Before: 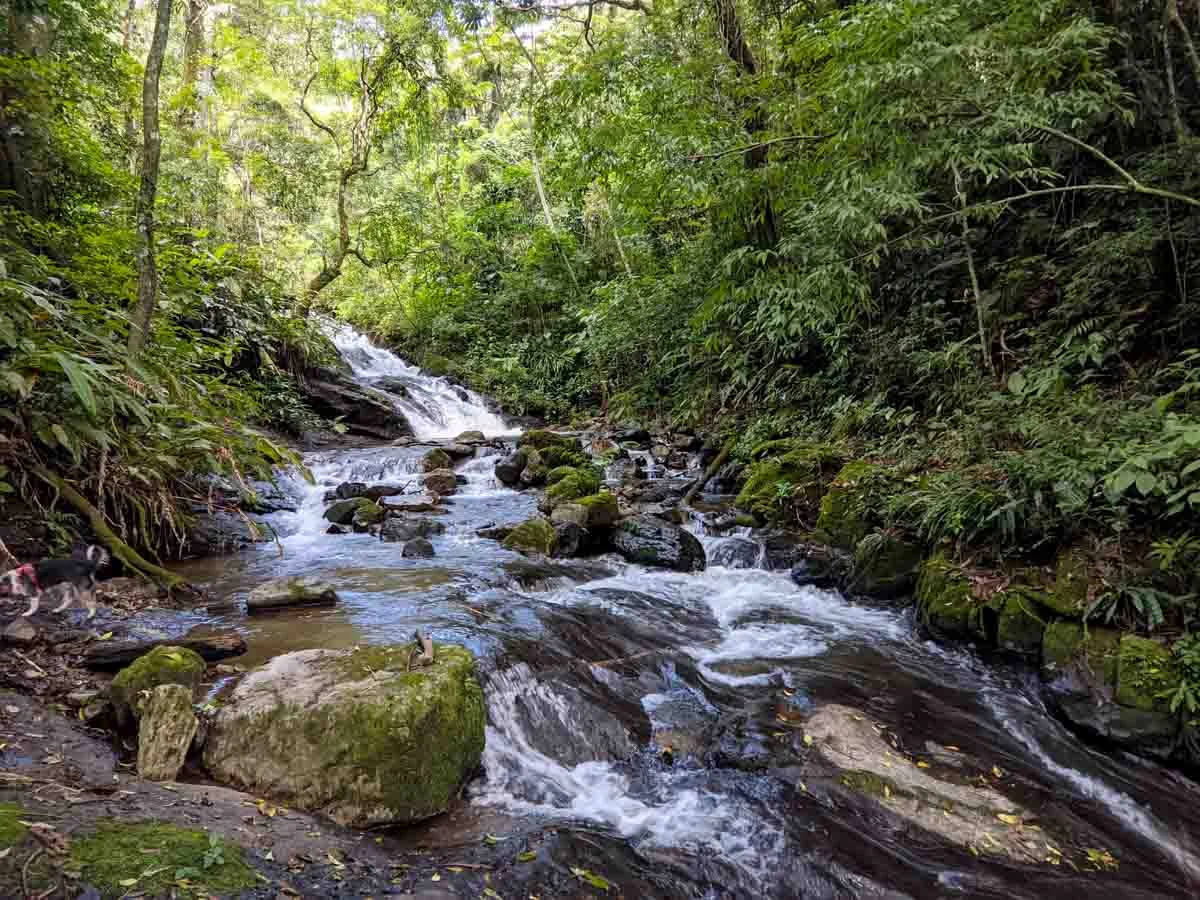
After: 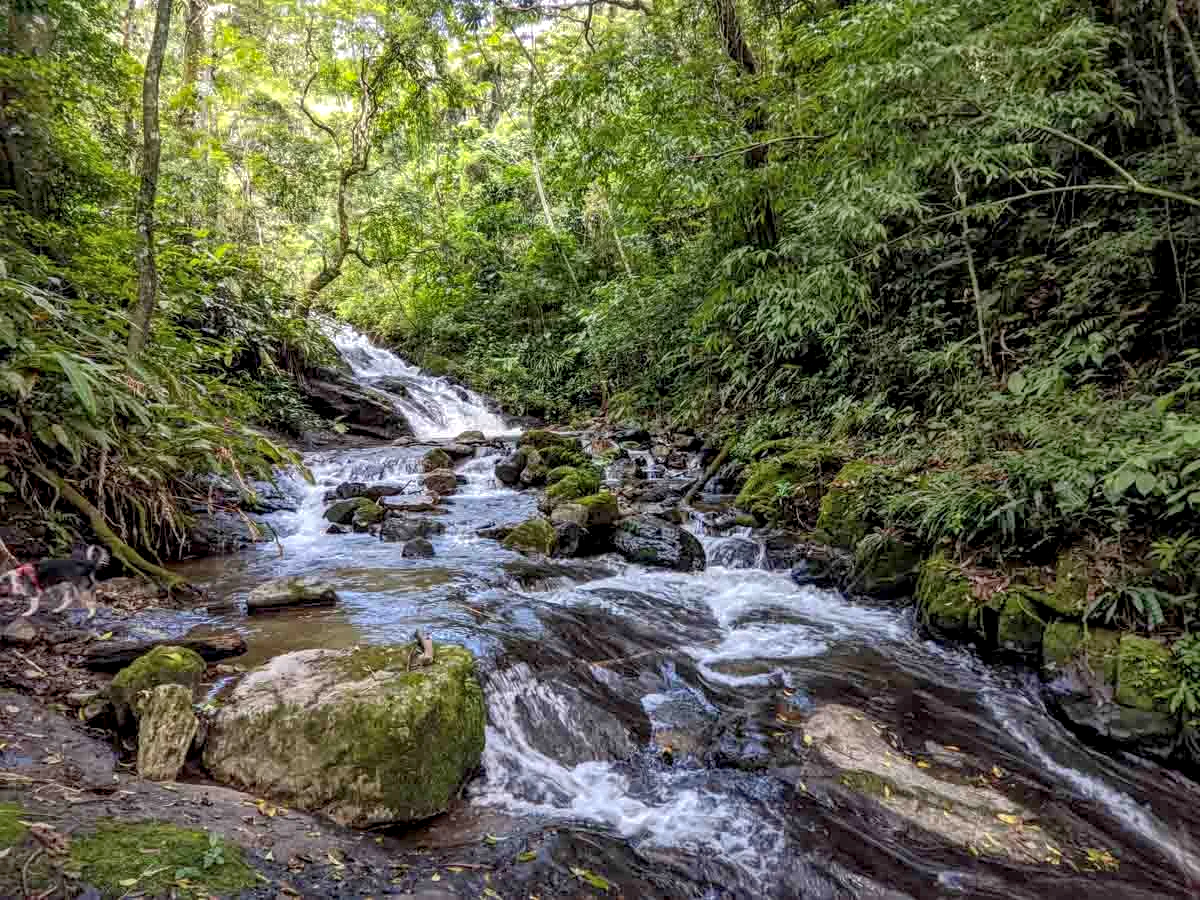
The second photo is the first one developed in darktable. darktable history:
shadows and highlights: on, module defaults
local contrast: highlights 61%, detail 143%, midtone range 0.428
